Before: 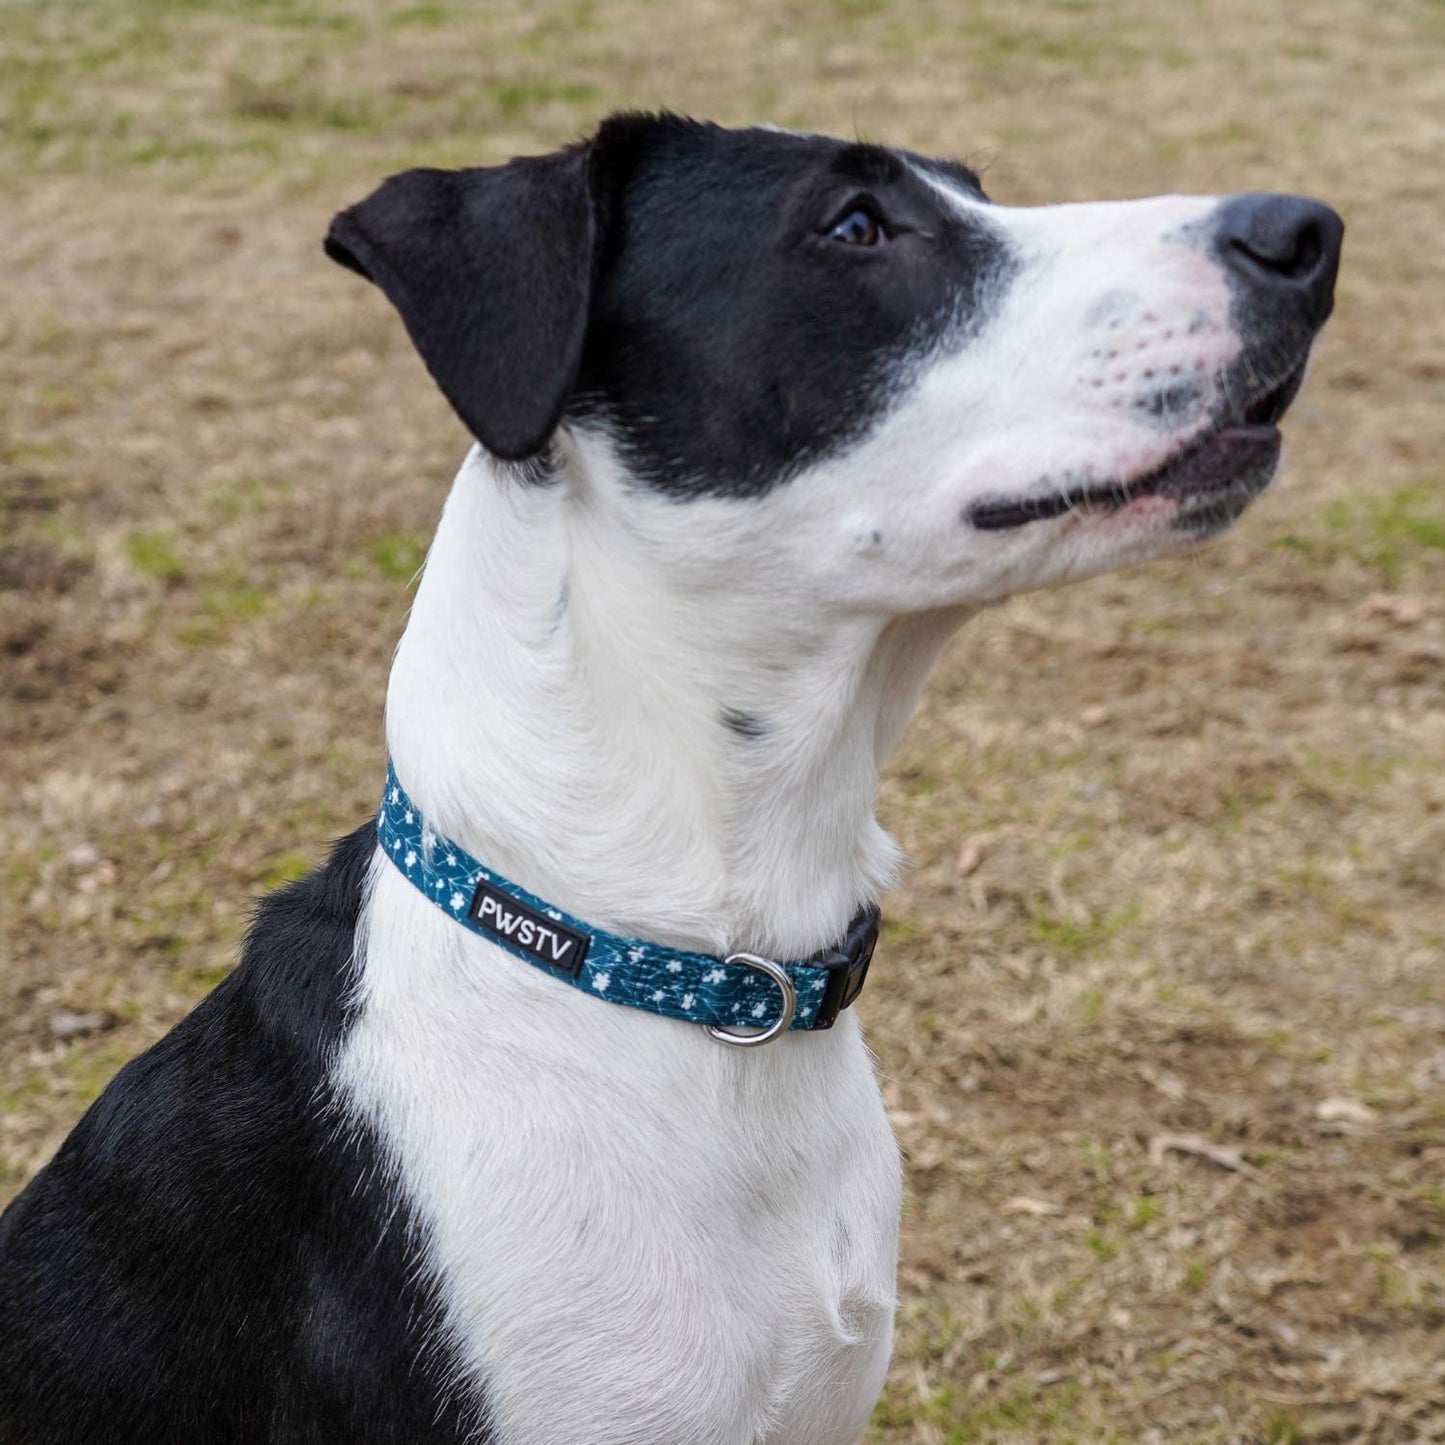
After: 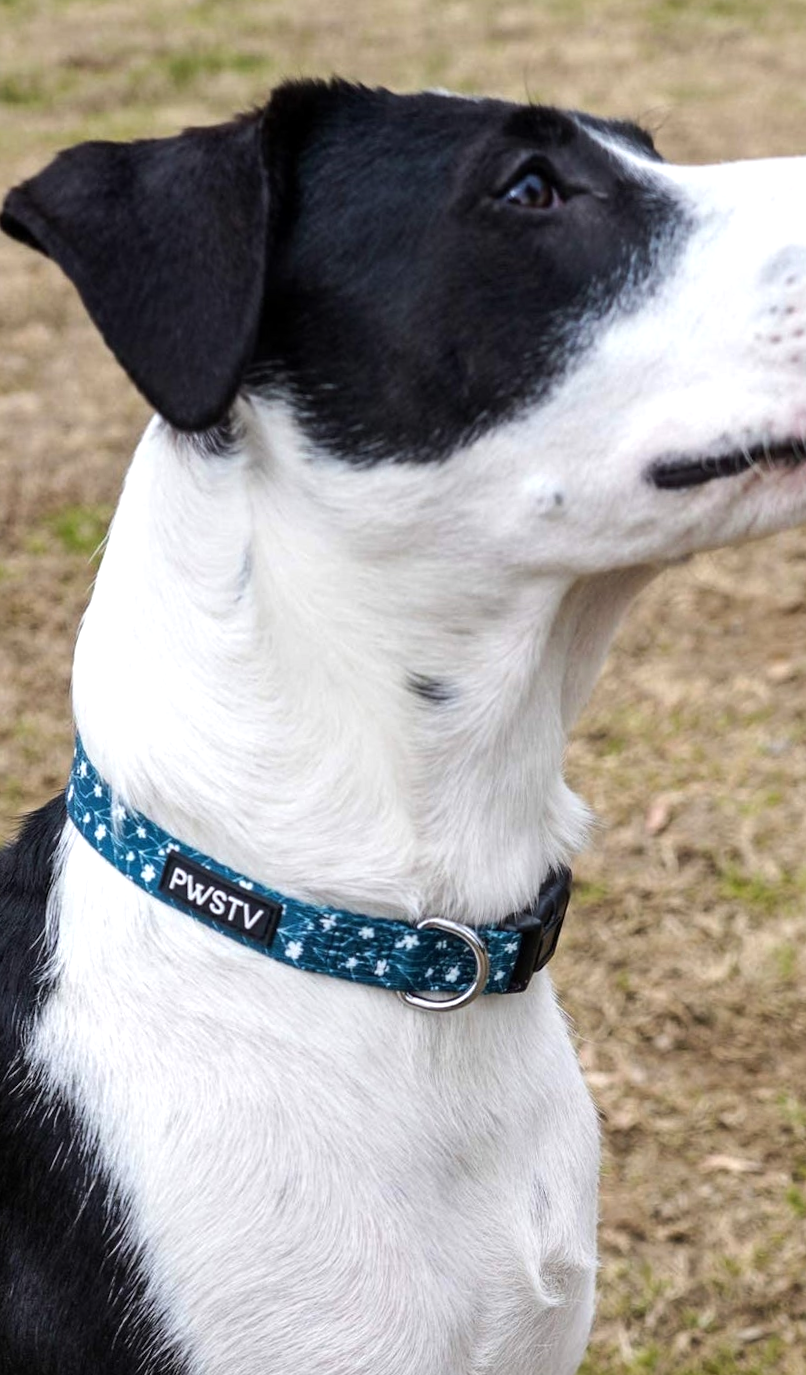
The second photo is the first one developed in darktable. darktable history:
rotate and perspective: rotation -1.42°, crop left 0.016, crop right 0.984, crop top 0.035, crop bottom 0.965
tone equalizer: -8 EV -0.417 EV, -7 EV -0.389 EV, -6 EV -0.333 EV, -5 EV -0.222 EV, -3 EV 0.222 EV, -2 EV 0.333 EV, -1 EV 0.389 EV, +0 EV 0.417 EV, edges refinement/feathering 500, mask exposure compensation -1.57 EV, preserve details no
crop: left 21.496%, right 22.254%
